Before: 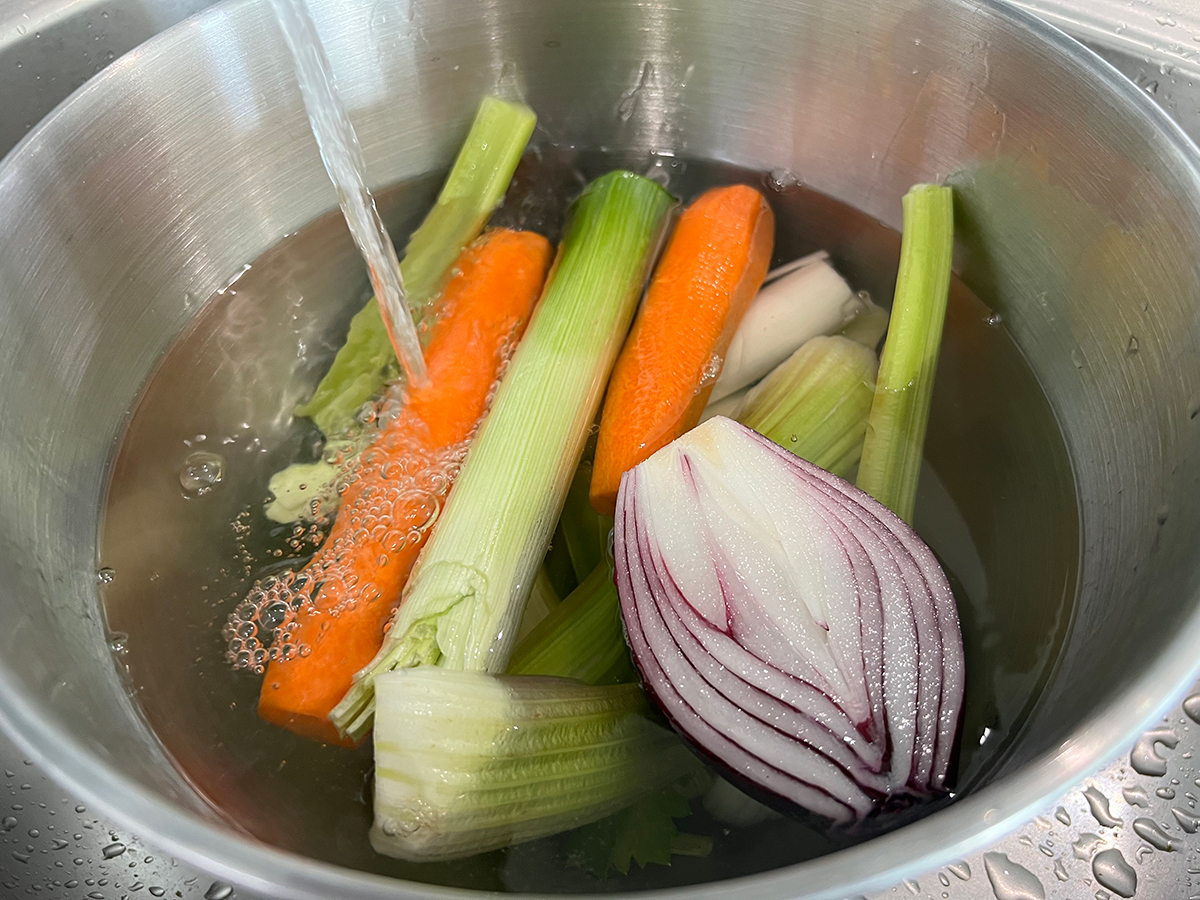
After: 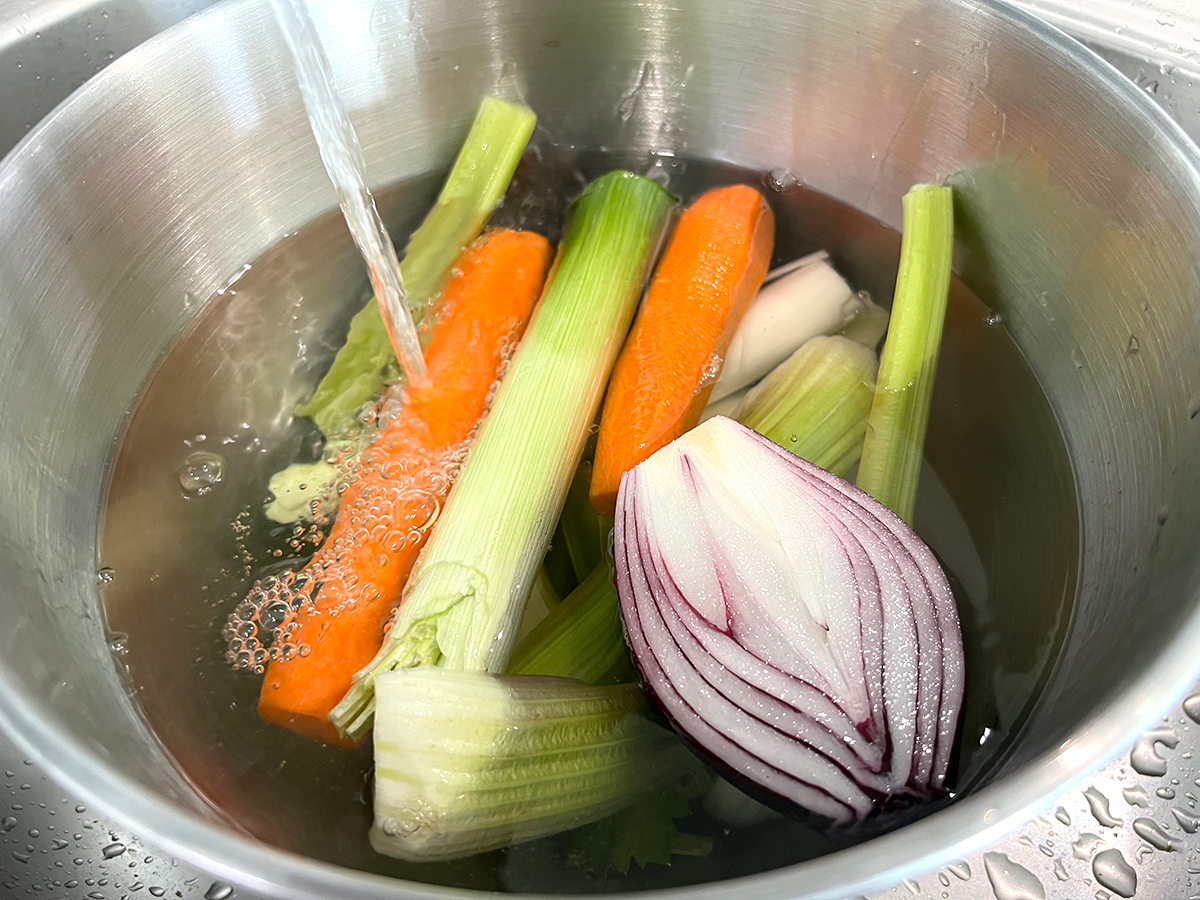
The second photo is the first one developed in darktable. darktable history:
tone equalizer: -8 EV -0.395 EV, -7 EV -0.402 EV, -6 EV -0.301 EV, -5 EV -0.203 EV, -3 EV 0.209 EV, -2 EV 0.307 EV, -1 EV 0.413 EV, +0 EV 0.39 EV
